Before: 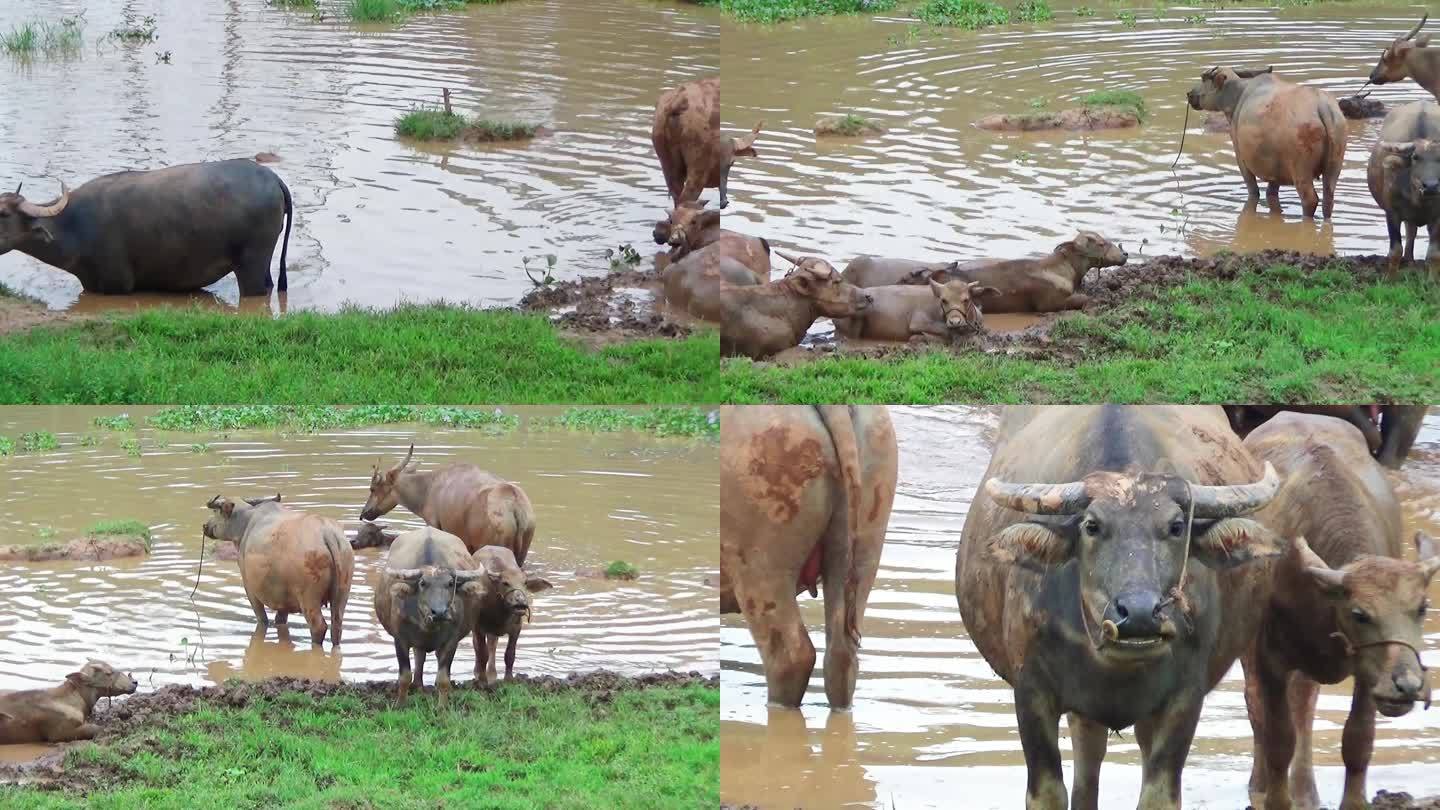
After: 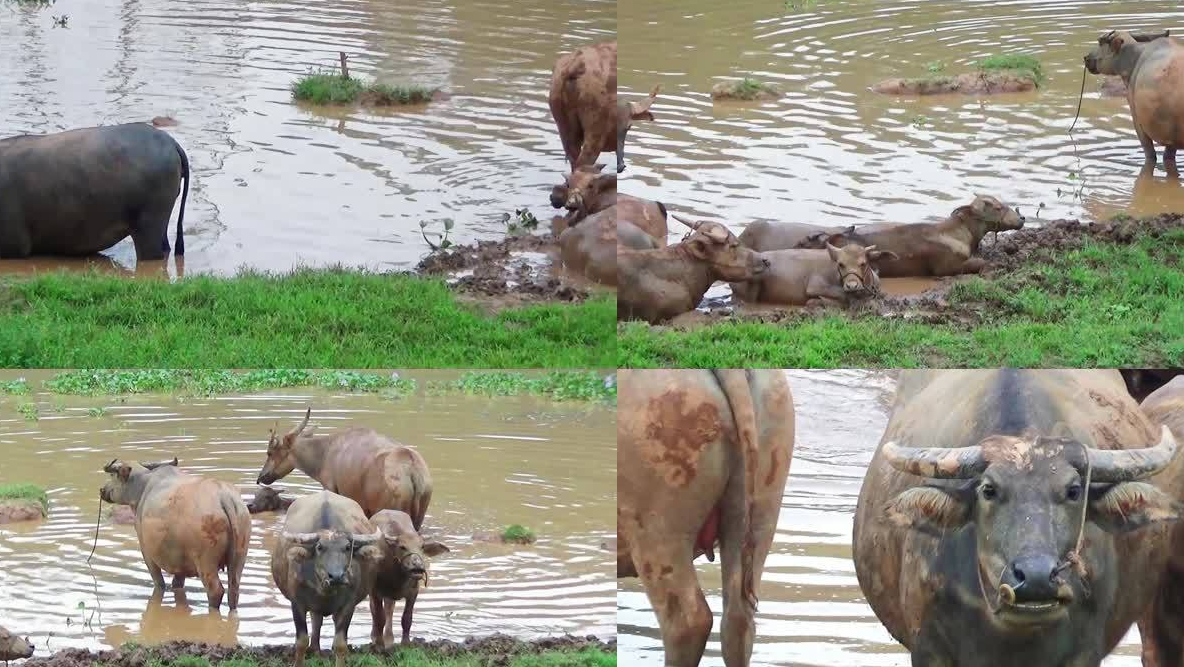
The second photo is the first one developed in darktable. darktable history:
crop and rotate: left 7.183%, top 4.491%, right 10.595%, bottom 13.157%
